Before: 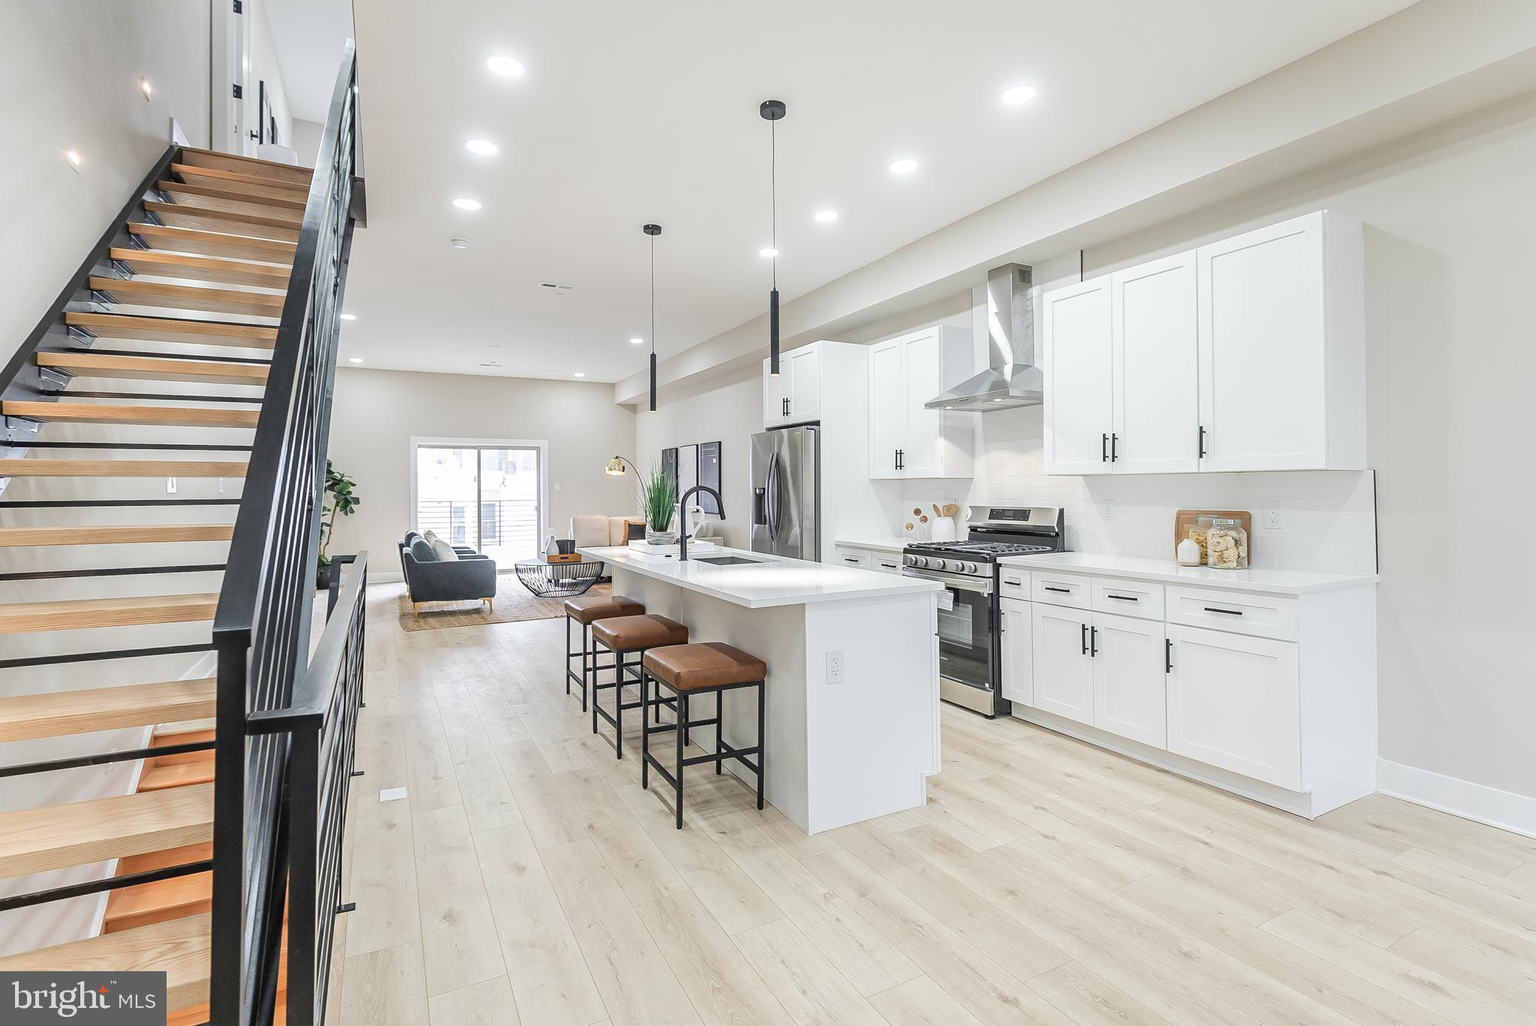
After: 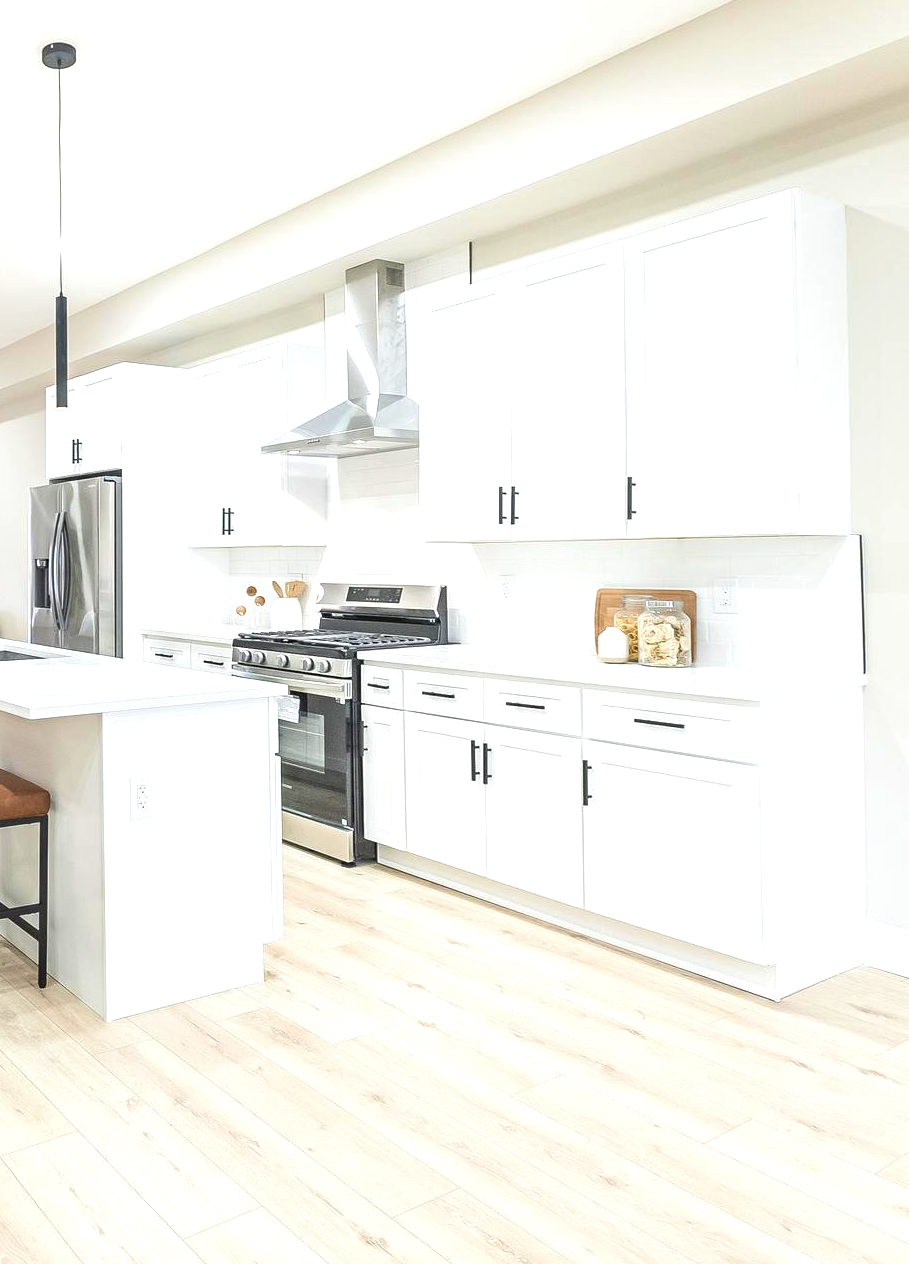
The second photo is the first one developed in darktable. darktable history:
crop: left 47.481%, top 6.667%, right 7.996%
exposure: black level correction 0, exposure 0.694 EV, compensate highlight preservation false
velvia: on, module defaults
